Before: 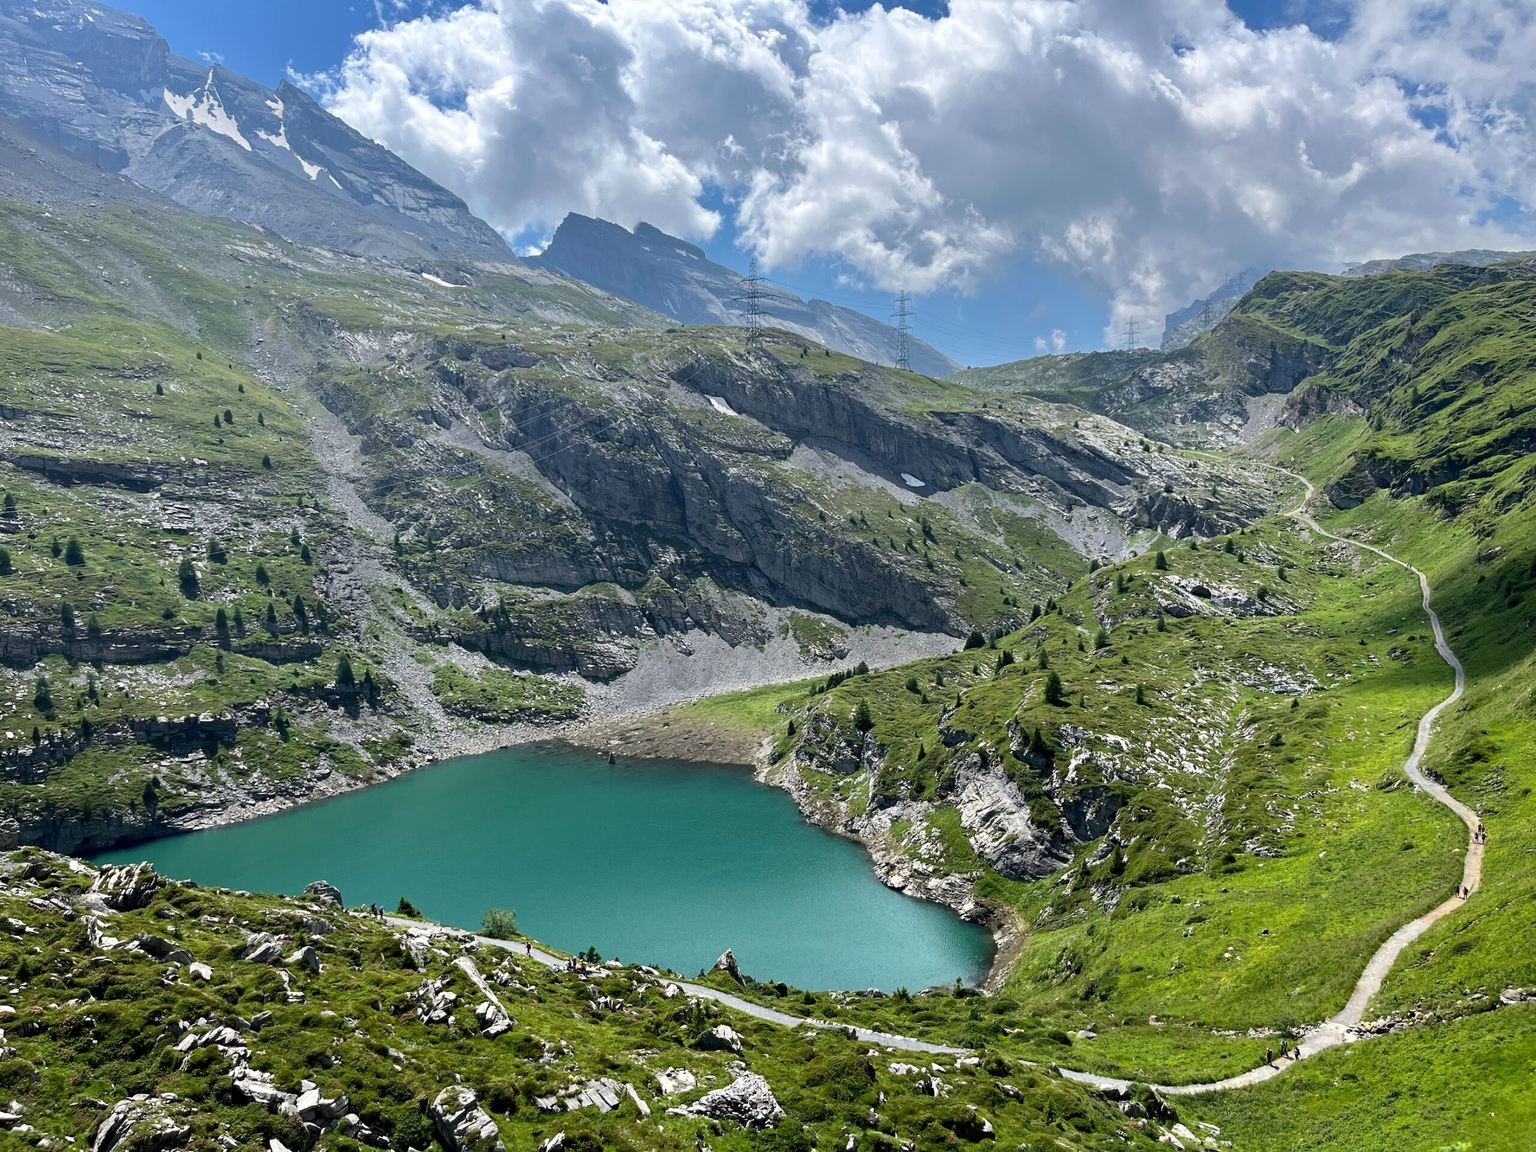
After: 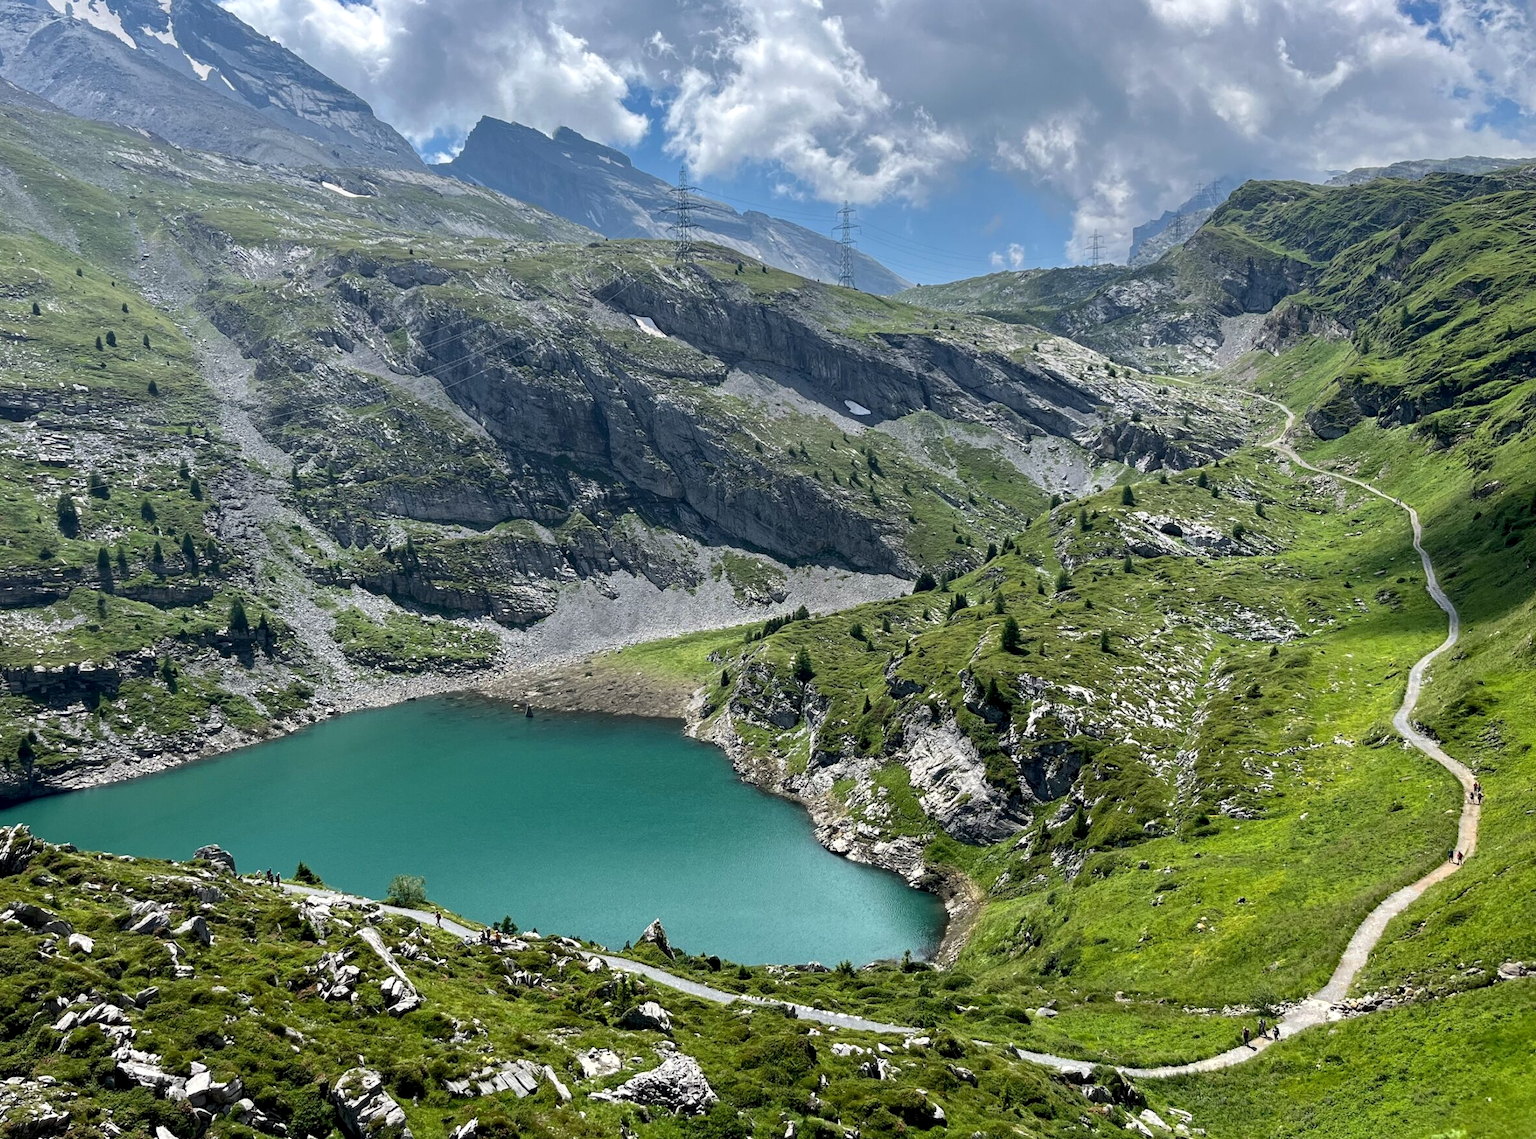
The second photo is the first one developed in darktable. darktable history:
local contrast: highlights 100%, shadows 100%, detail 120%, midtone range 0.2
crop and rotate: left 8.262%, top 9.226%
